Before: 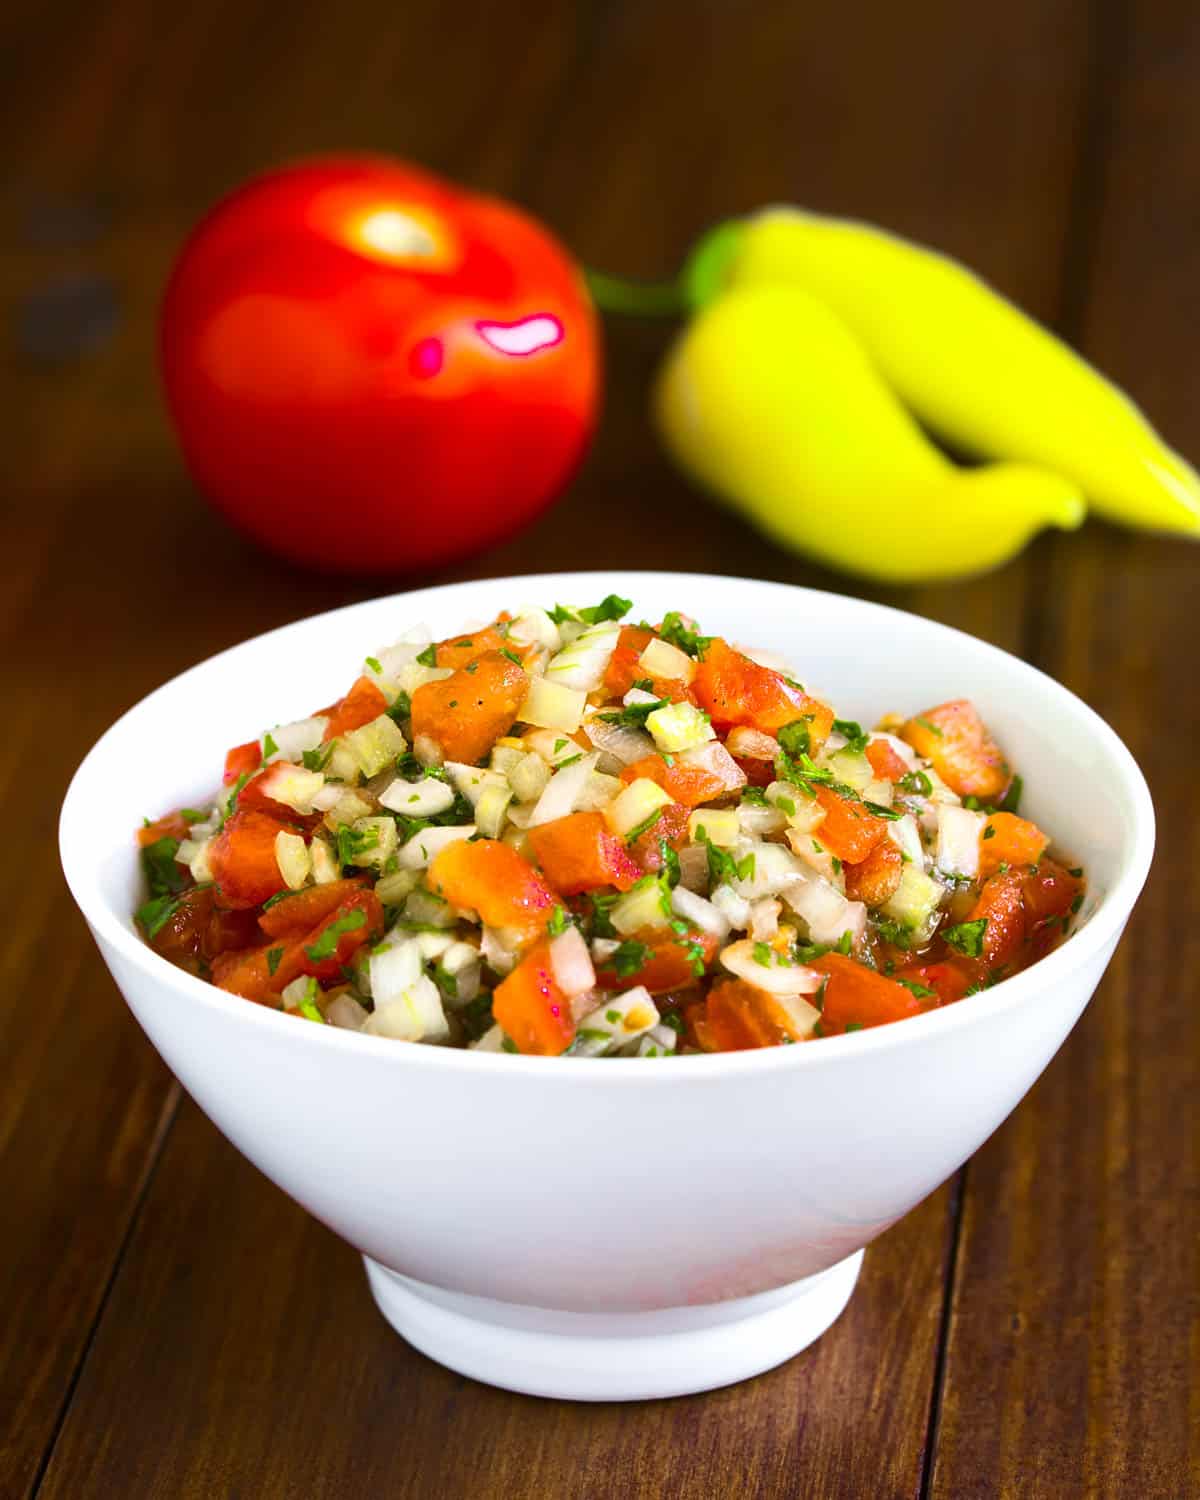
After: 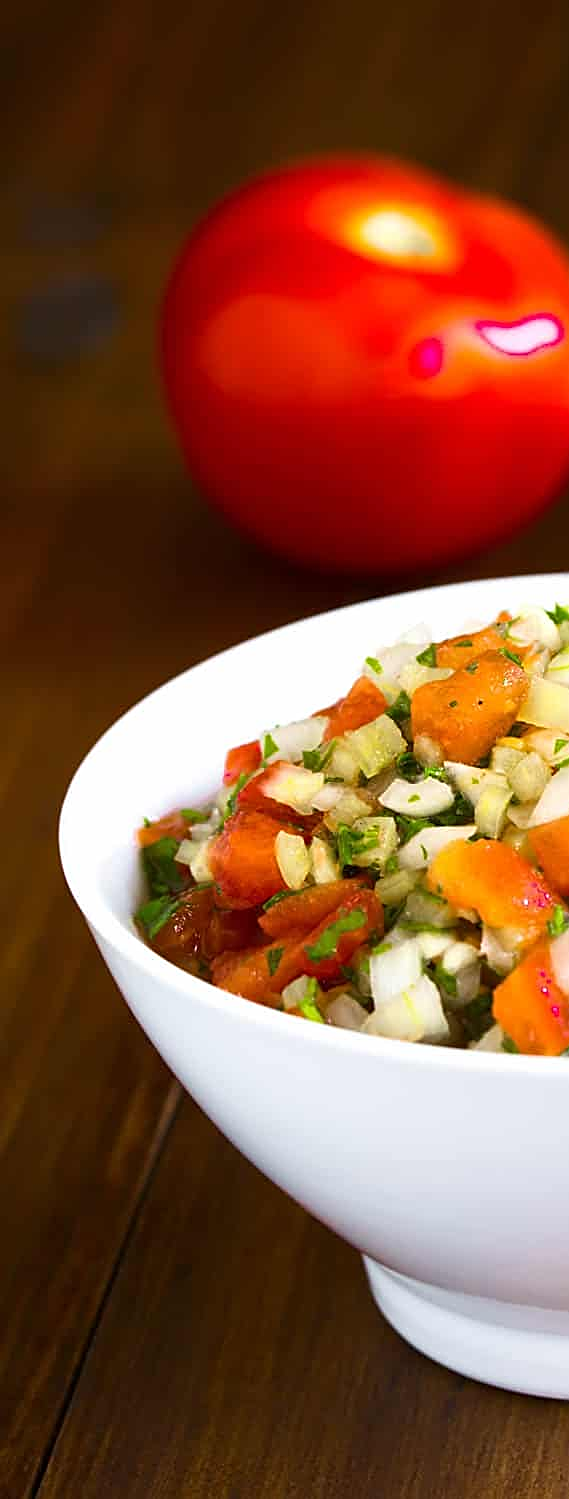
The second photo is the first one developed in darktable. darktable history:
crop and rotate: left 0.058%, top 0%, right 52.493%
sharpen: on, module defaults
